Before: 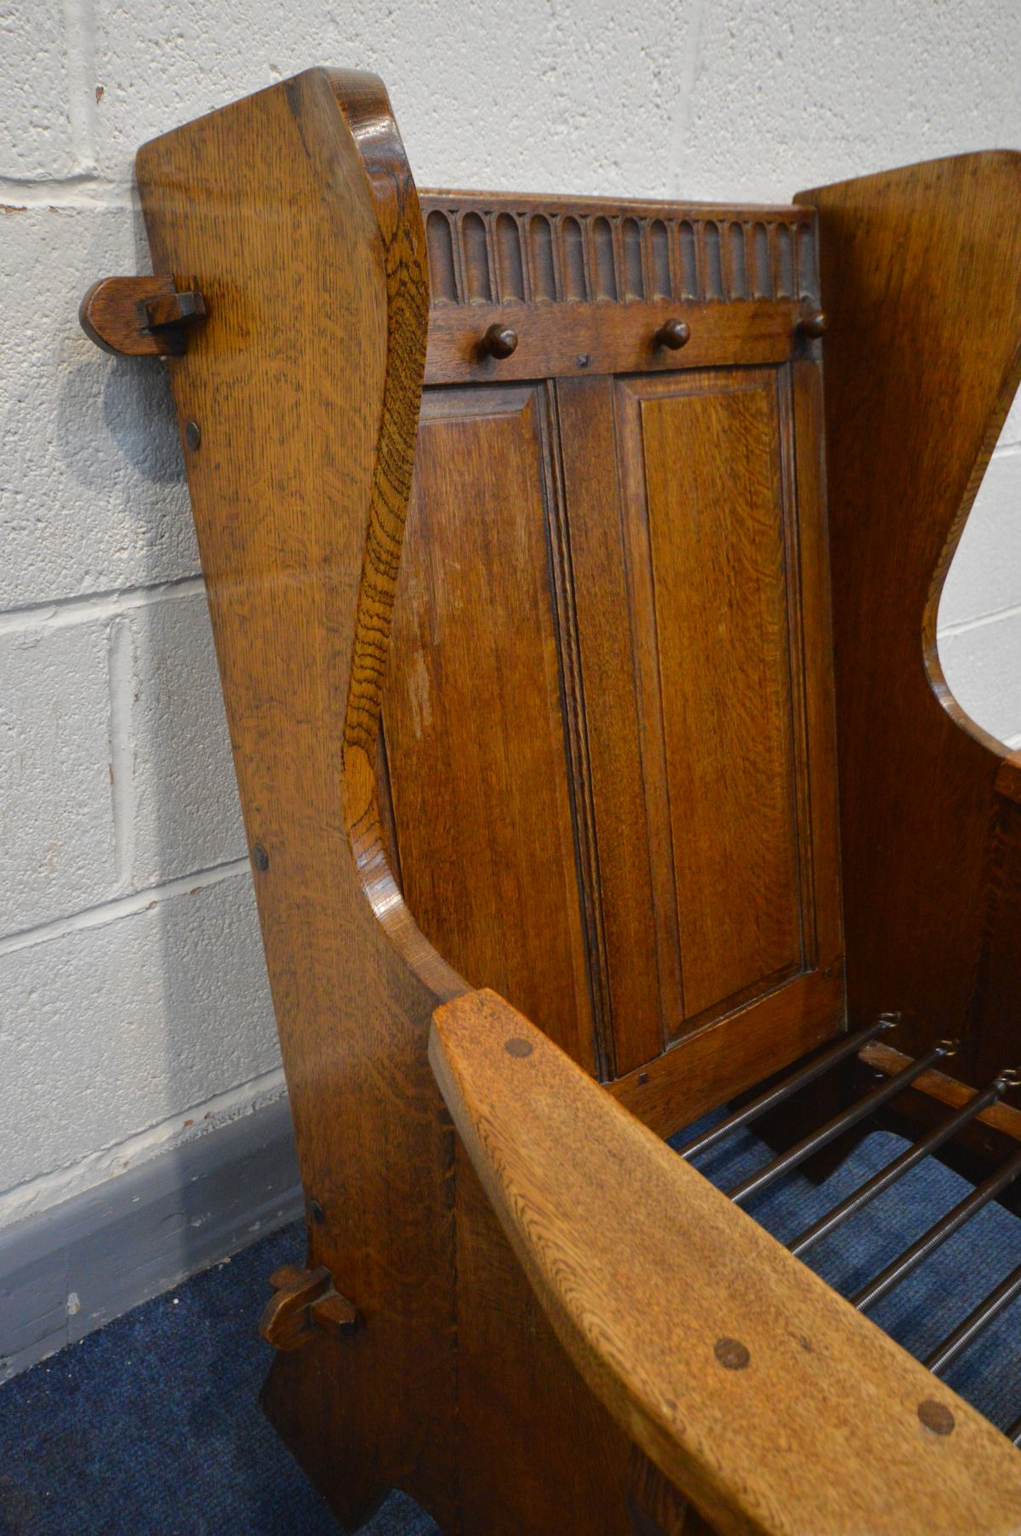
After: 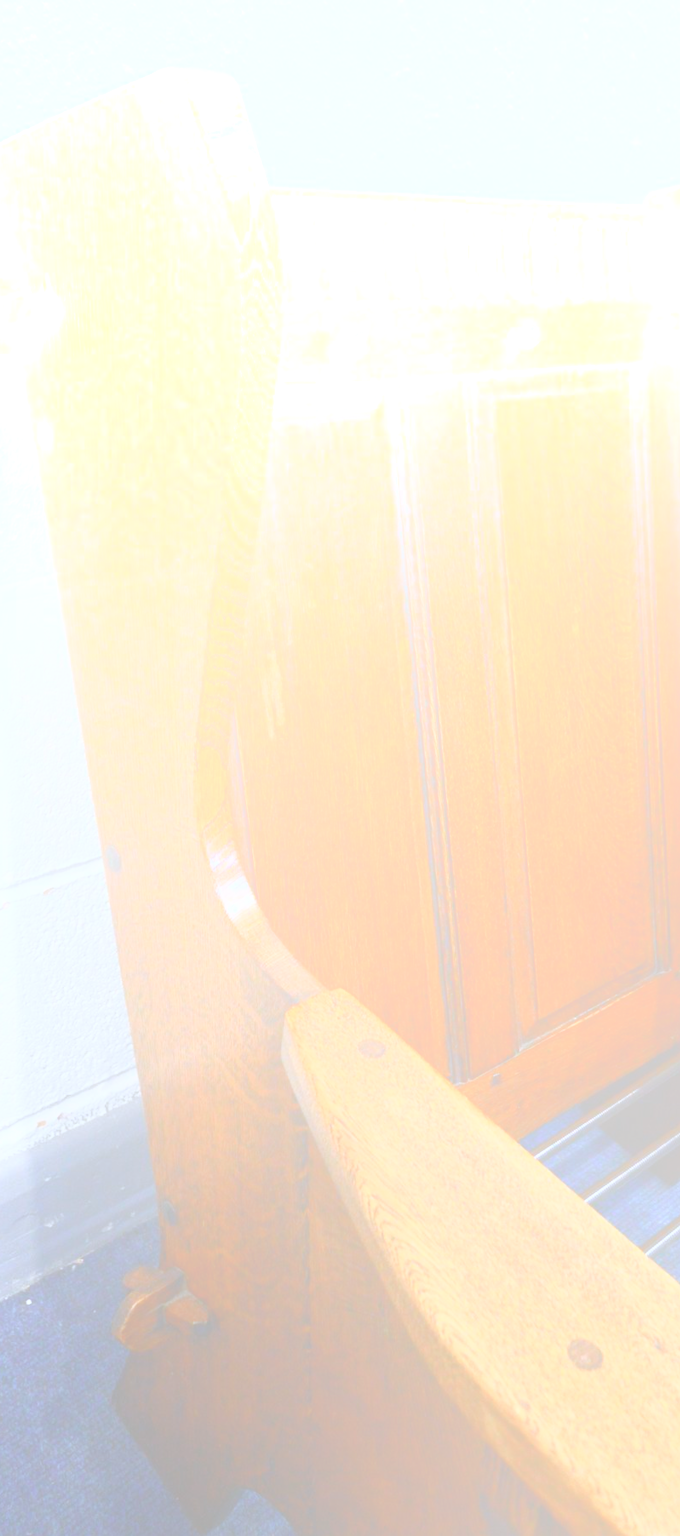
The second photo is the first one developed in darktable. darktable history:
crop and rotate: left 14.436%, right 18.898%
contrast brightness saturation: contrast 0.57, brightness 0.57, saturation -0.34
white balance: red 0.974, blue 1.044
color calibration: x 0.37, y 0.382, temperature 4313.32 K
bloom: size 85%, threshold 5%, strength 85%
